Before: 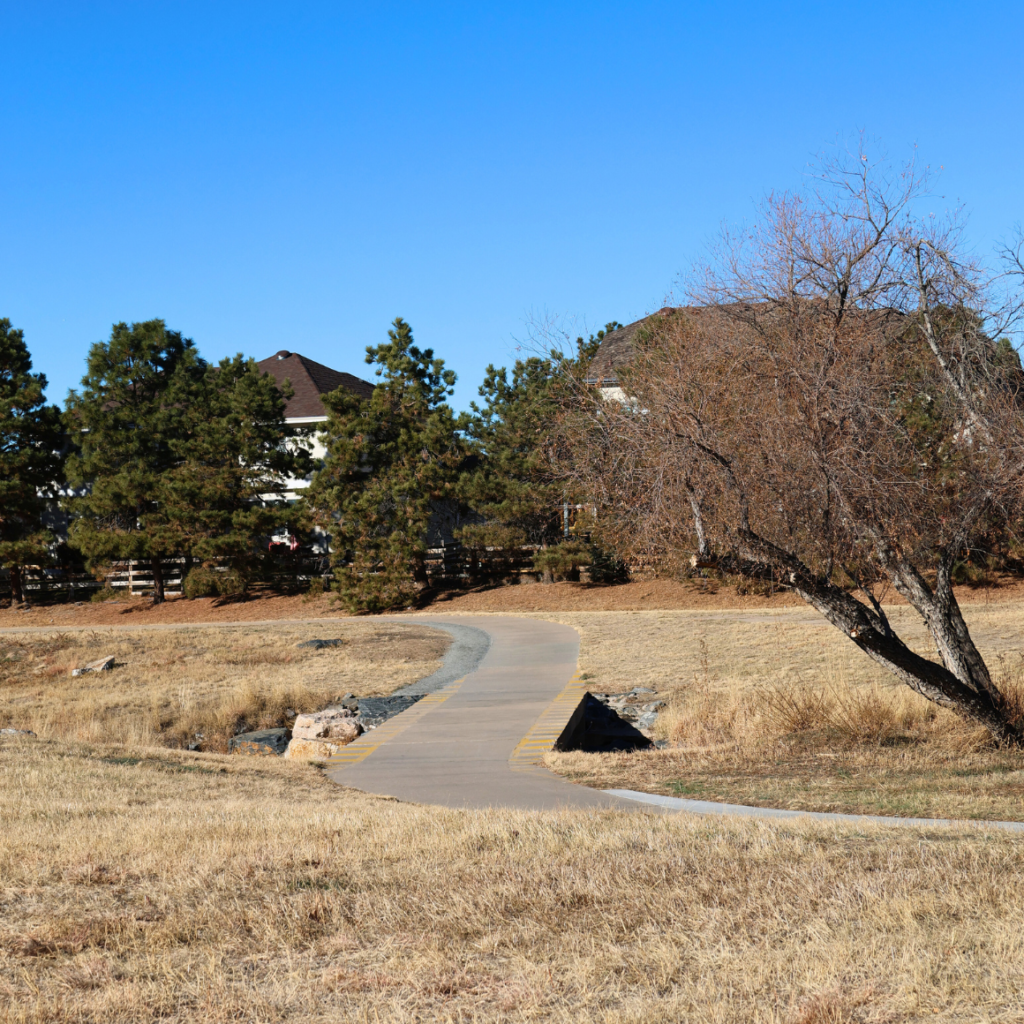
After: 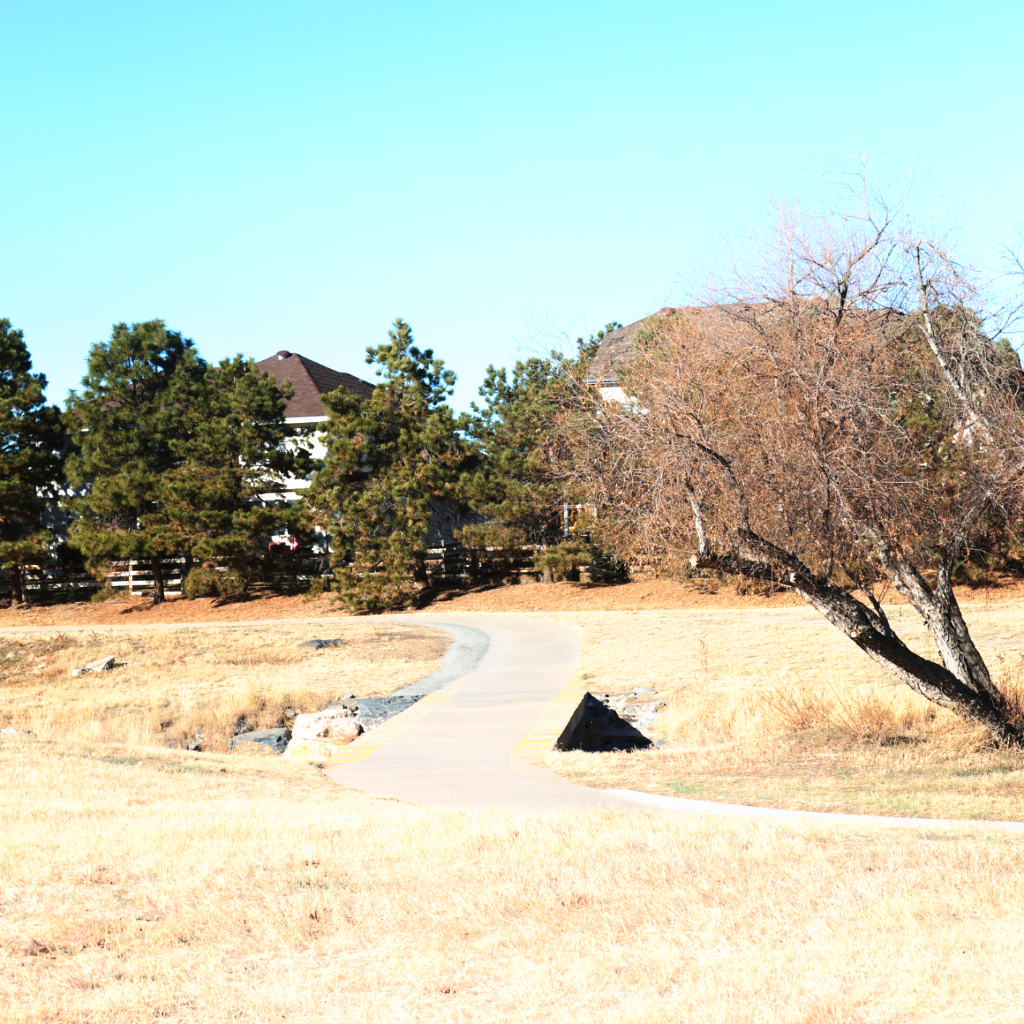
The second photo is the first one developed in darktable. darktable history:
shadows and highlights: shadows -39.67, highlights 63.03, soften with gaussian
base curve: curves: ch0 [(0, 0) (0.495, 0.917) (1, 1)], preserve colors none
